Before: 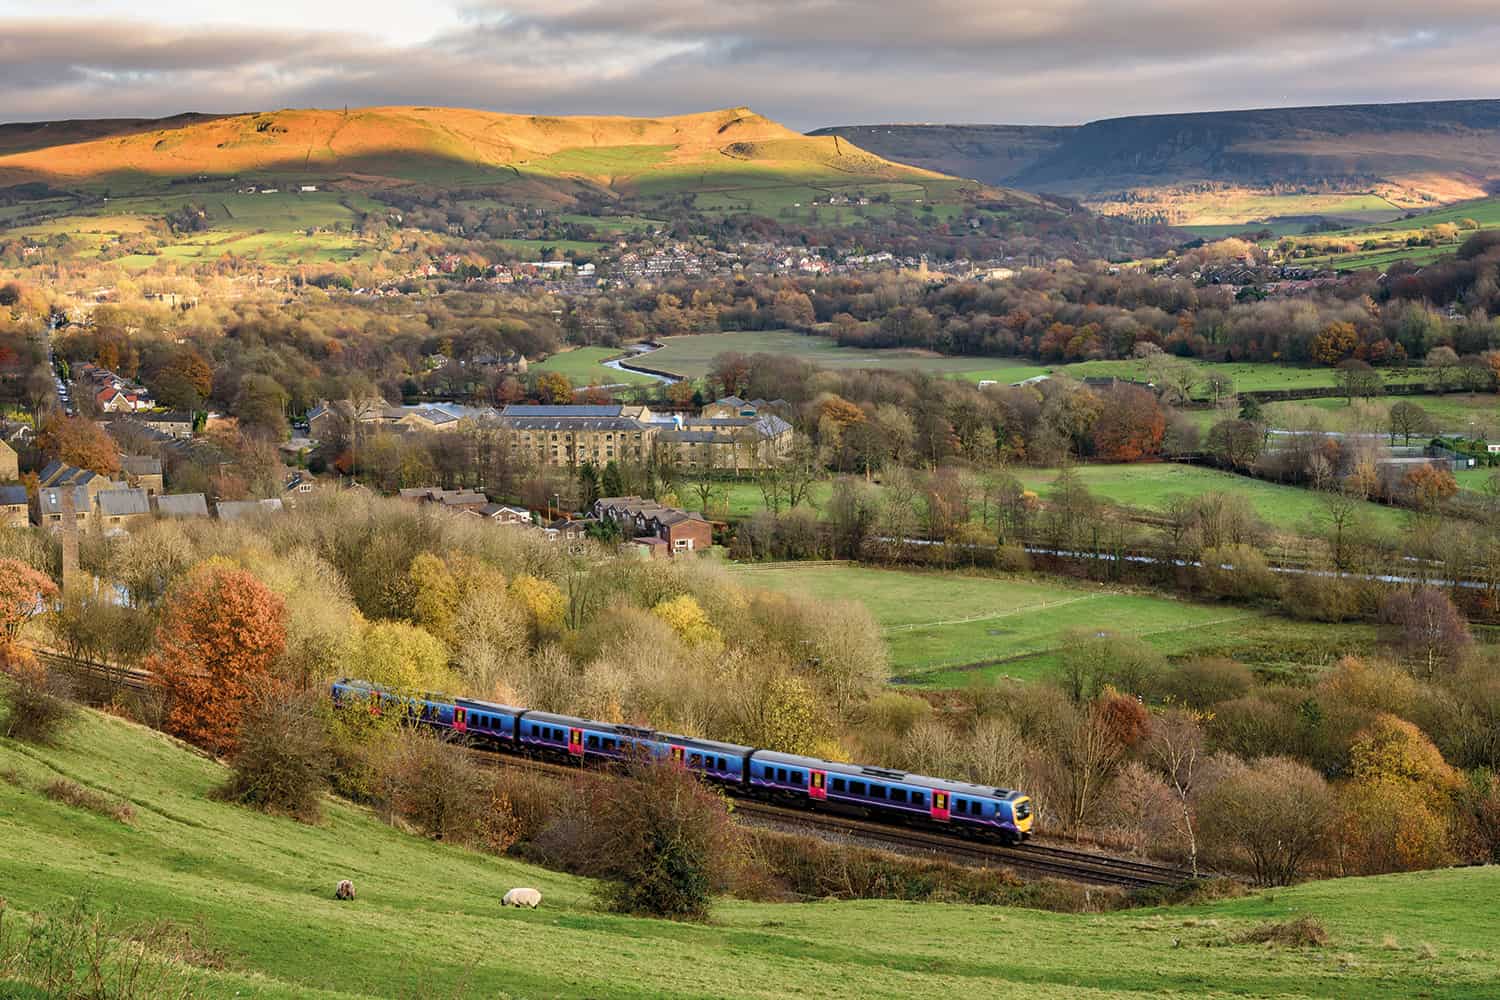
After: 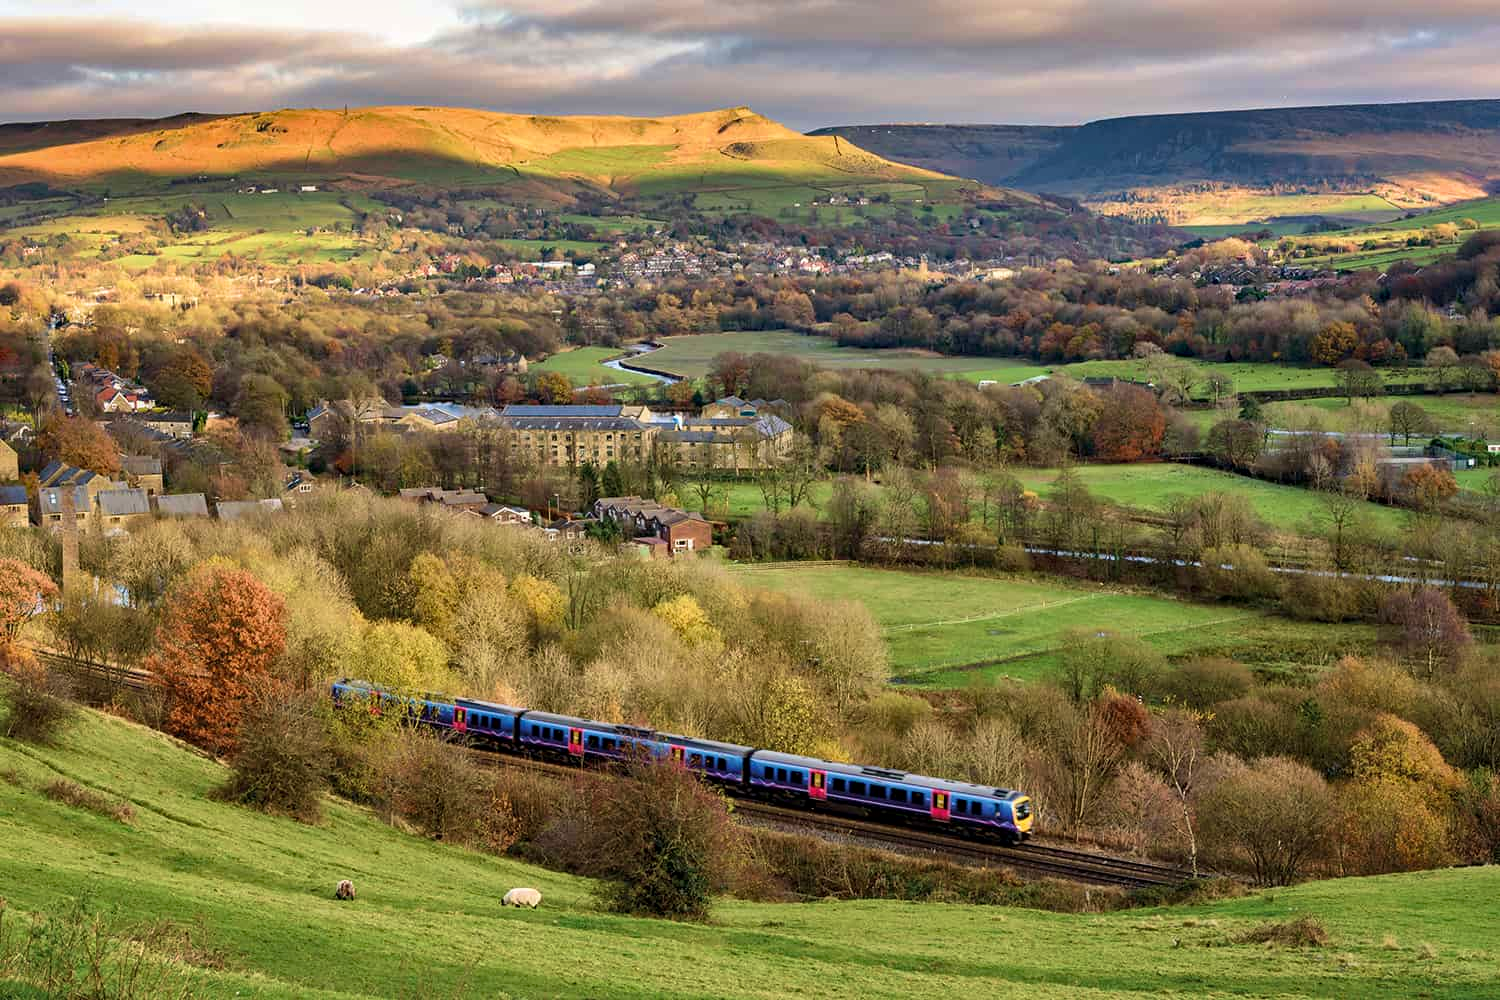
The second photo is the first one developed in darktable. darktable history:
local contrast: mode bilateral grid, contrast 20, coarseness 50, detail 119%, midtone range 0.2
haze removal: compatibility mode true, adaptive false
velvia: on, module defaults
